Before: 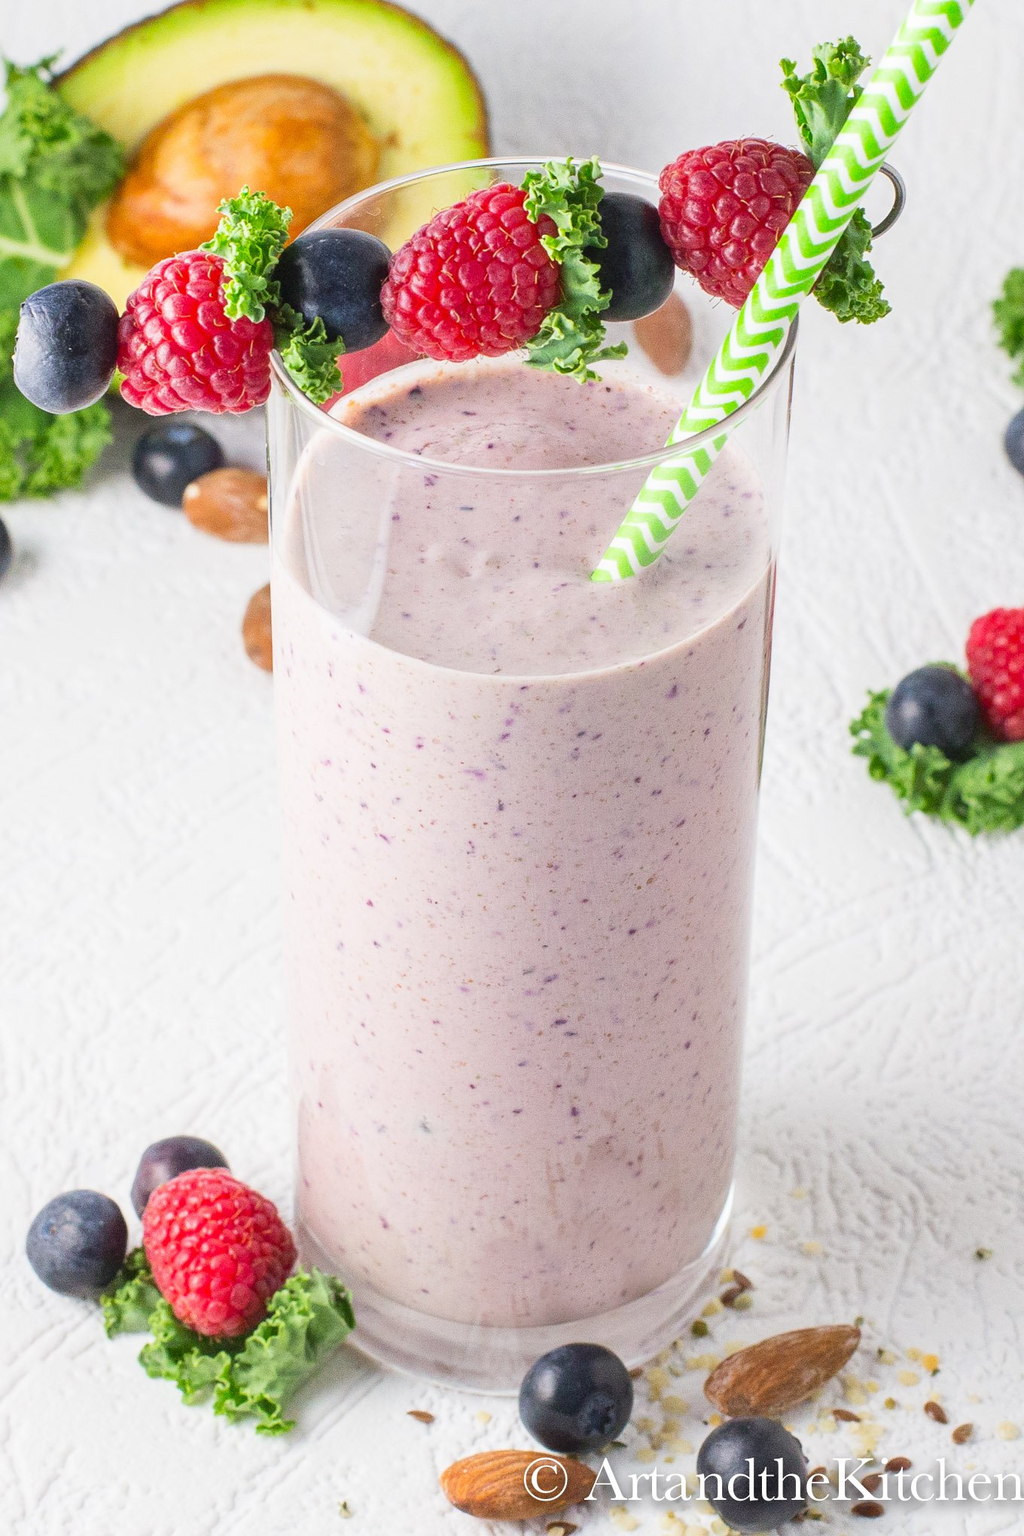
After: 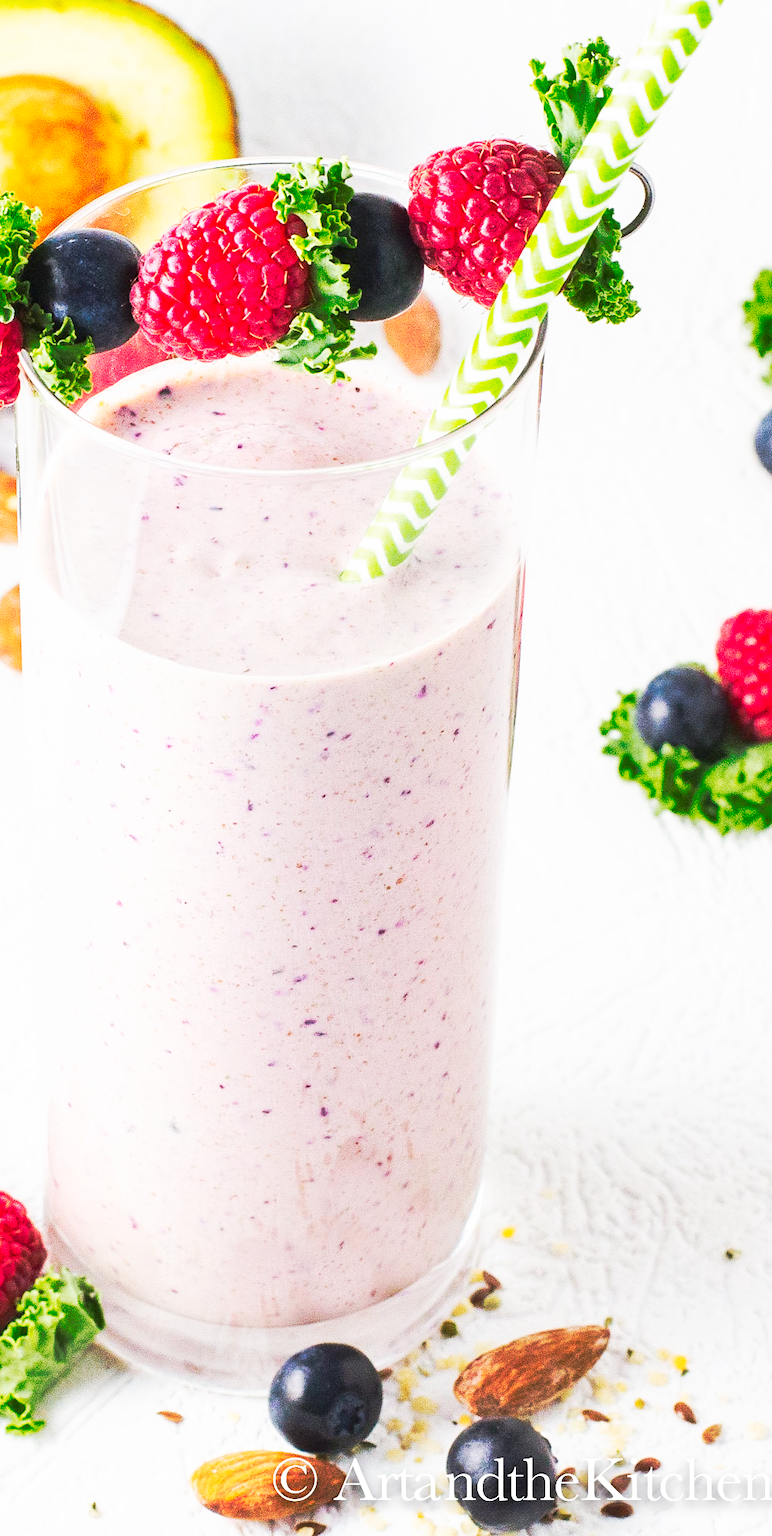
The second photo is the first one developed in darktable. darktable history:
color zones: curves: ch0 [(0.25, 0.5) (0.636, 0.25) (0.75, 0.5)]
tone curve: curves: ch0 [(0, 0) (0.003, 0.003) (0.011, 0.008) (0.025, 0.018) (0.044, 0.04) (0.069, 0.062) (0.1, 0.09) (0.136, 0.121) (0.177, 0.158) (0.224, 0.197) (0.277, 0.255) (0.335, 0.314) (0.399, 0.391) (0.468, 0.496) (0.543, 0.683) (0.623, 0.801) (0.709, 0.883) (0.801, 0.94) (0.898, 0.984) (1, 1)], preserve colors none
crop and rotate: left 24.502%
